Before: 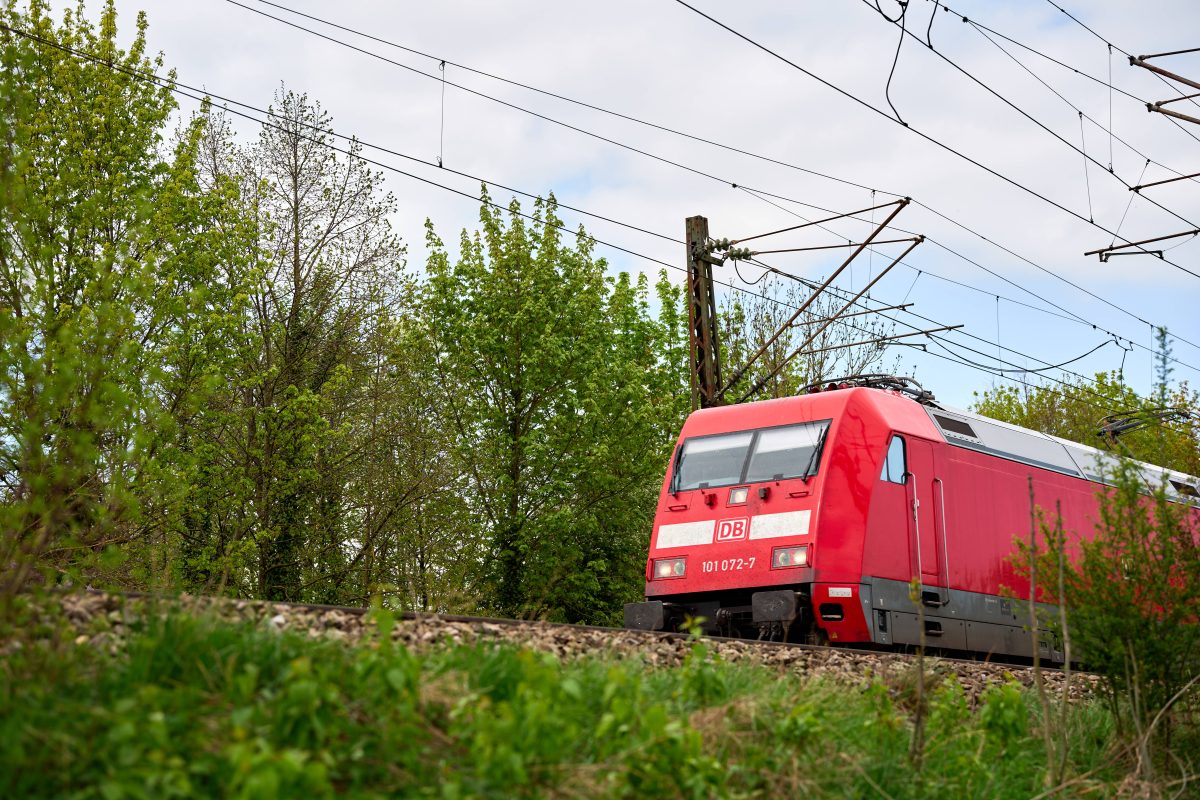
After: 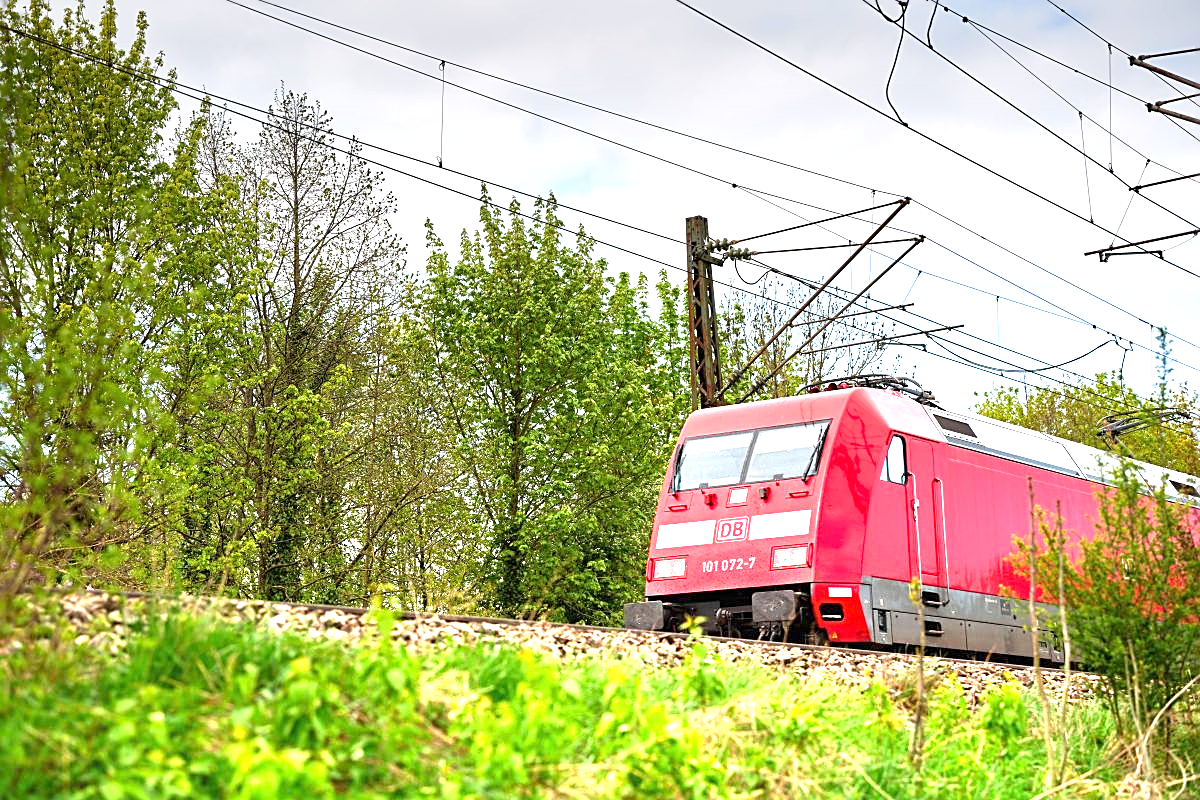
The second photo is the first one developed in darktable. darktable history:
graduated density: density -3.9 EV
sharpen: on, module defaults
